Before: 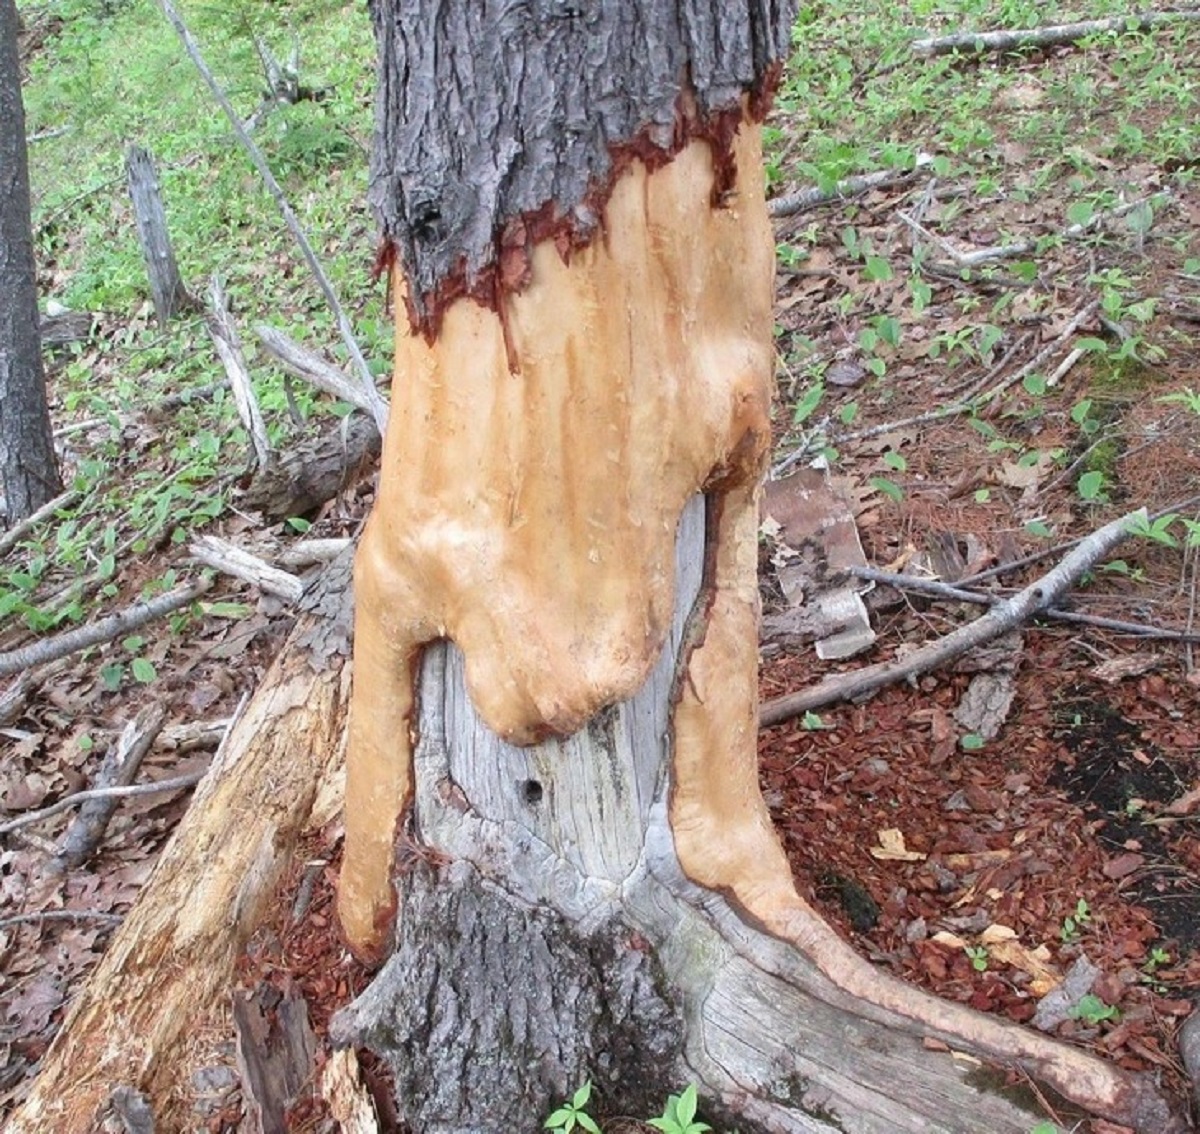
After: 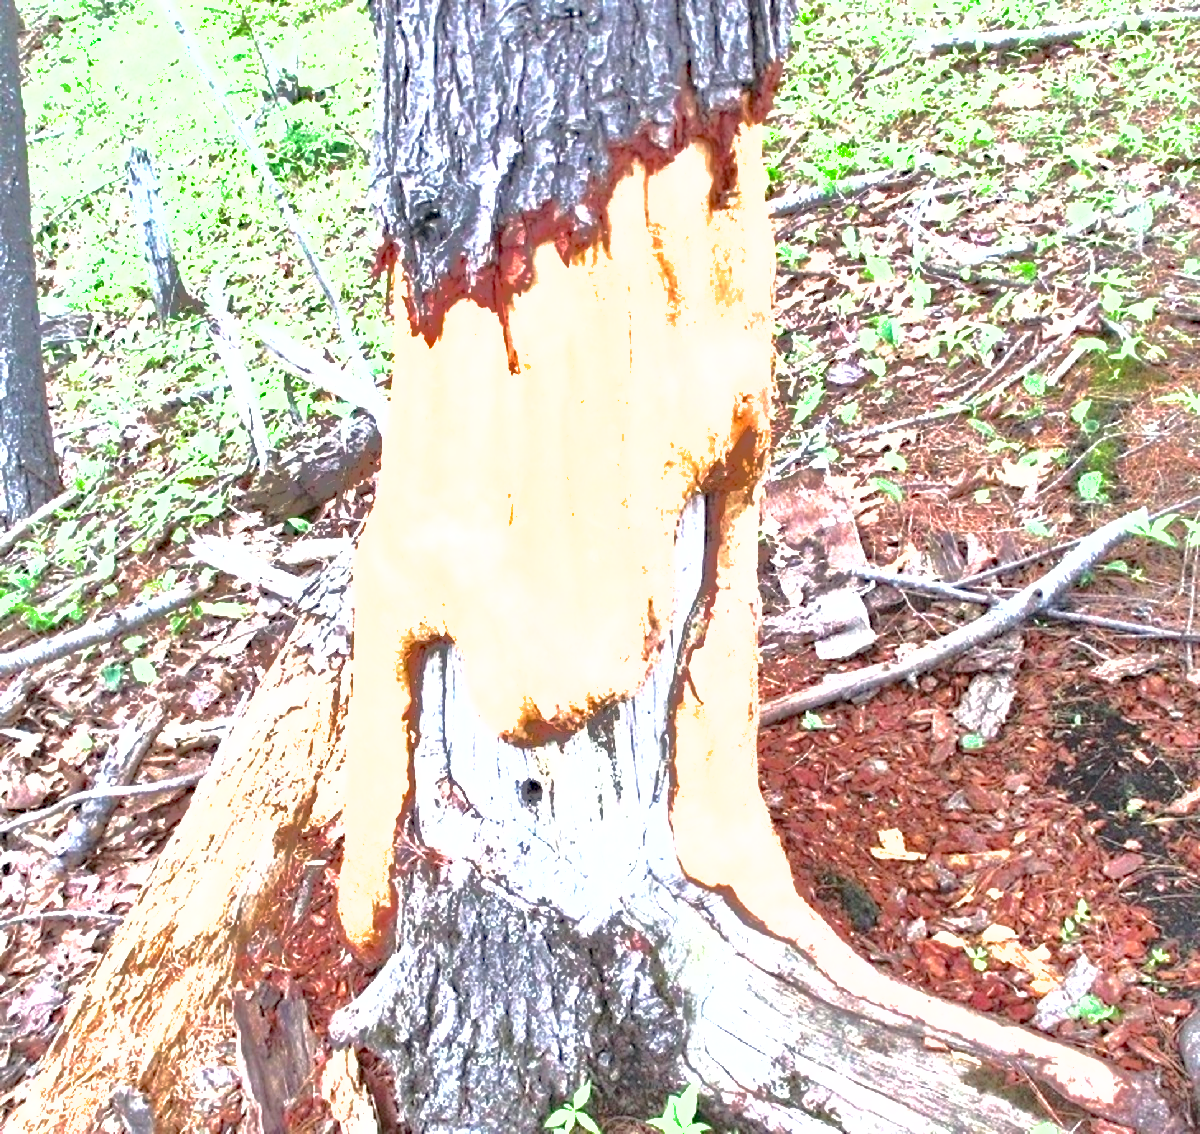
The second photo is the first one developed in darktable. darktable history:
shadows and highlights: shadows 40.03, highlights -59.98
exposure: black level correction 0, exposure 1.669 EV, compensate highlight preservation false
haze removal: compatibility mode true, adaptive false
